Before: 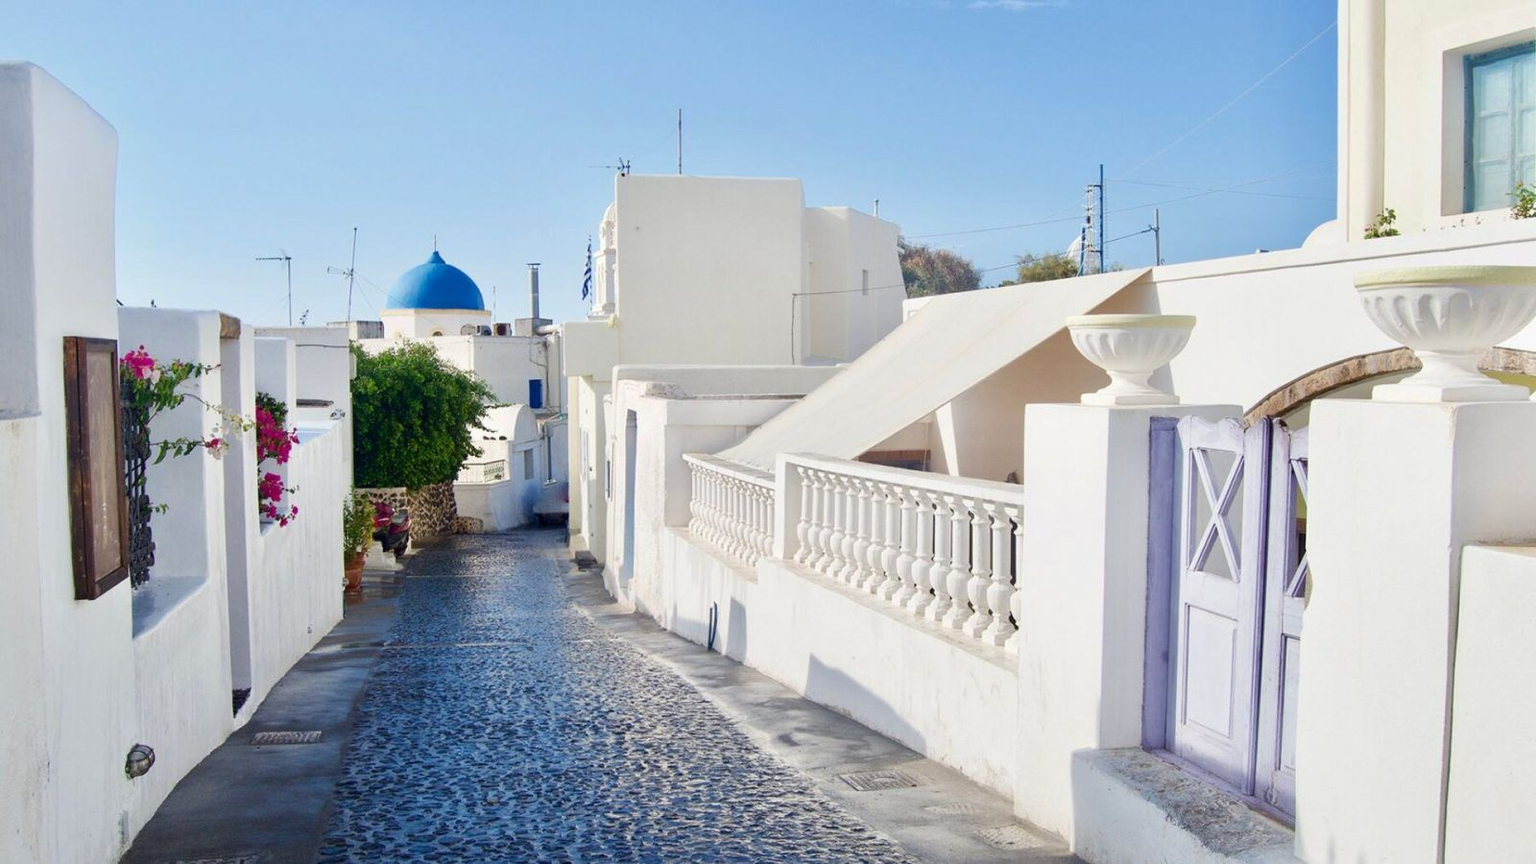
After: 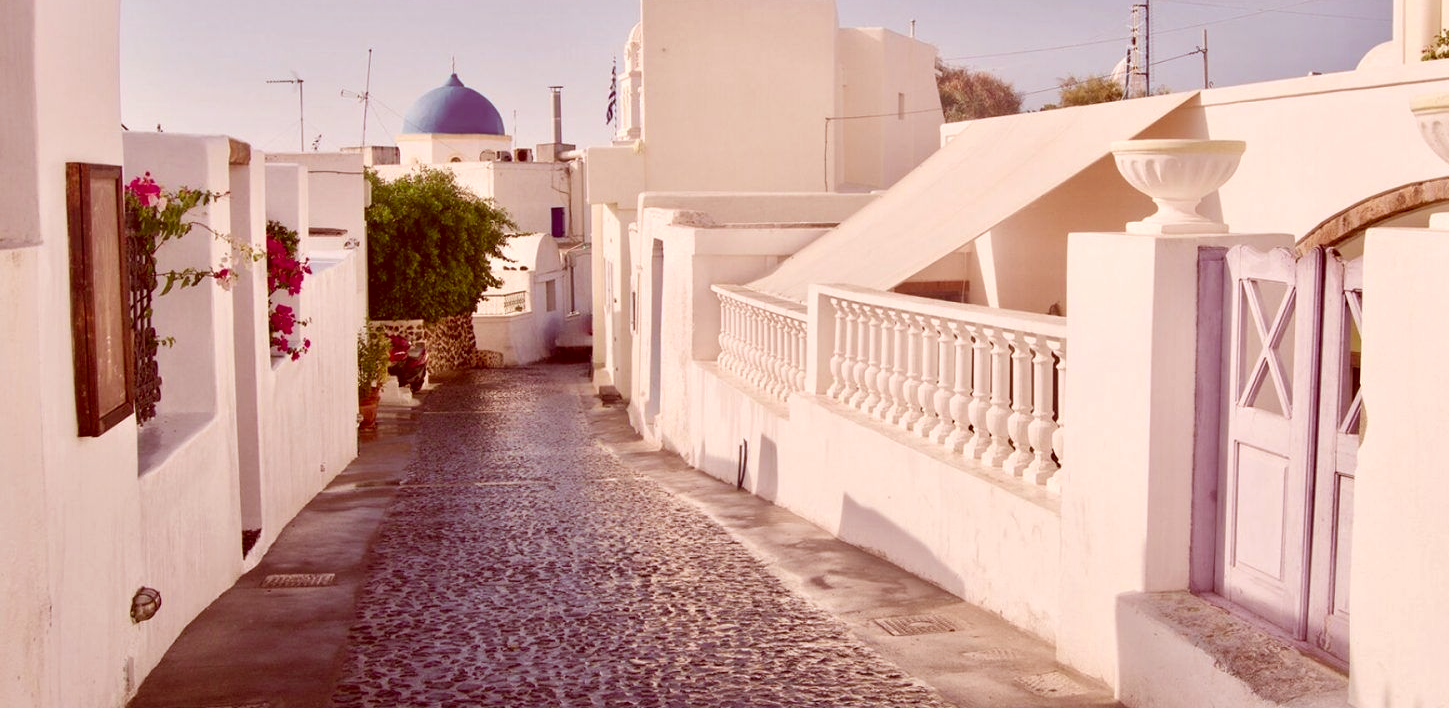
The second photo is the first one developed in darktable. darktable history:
crop: top 20.916%, right 9.437%, bottom 0.316%
color correction: highlights a* 9.03, highlights b* 8.71, shadows a* 40, shadows b* 40, saturation 0.8
